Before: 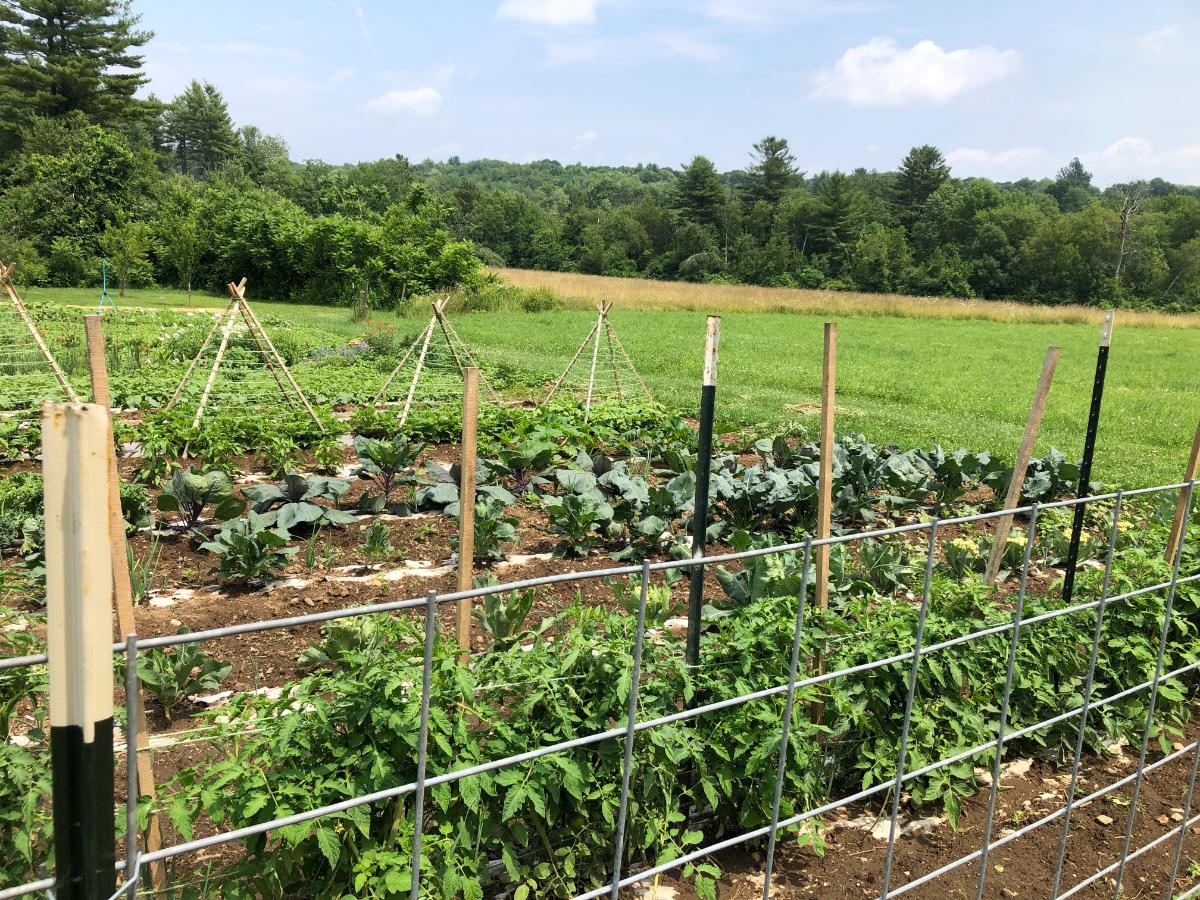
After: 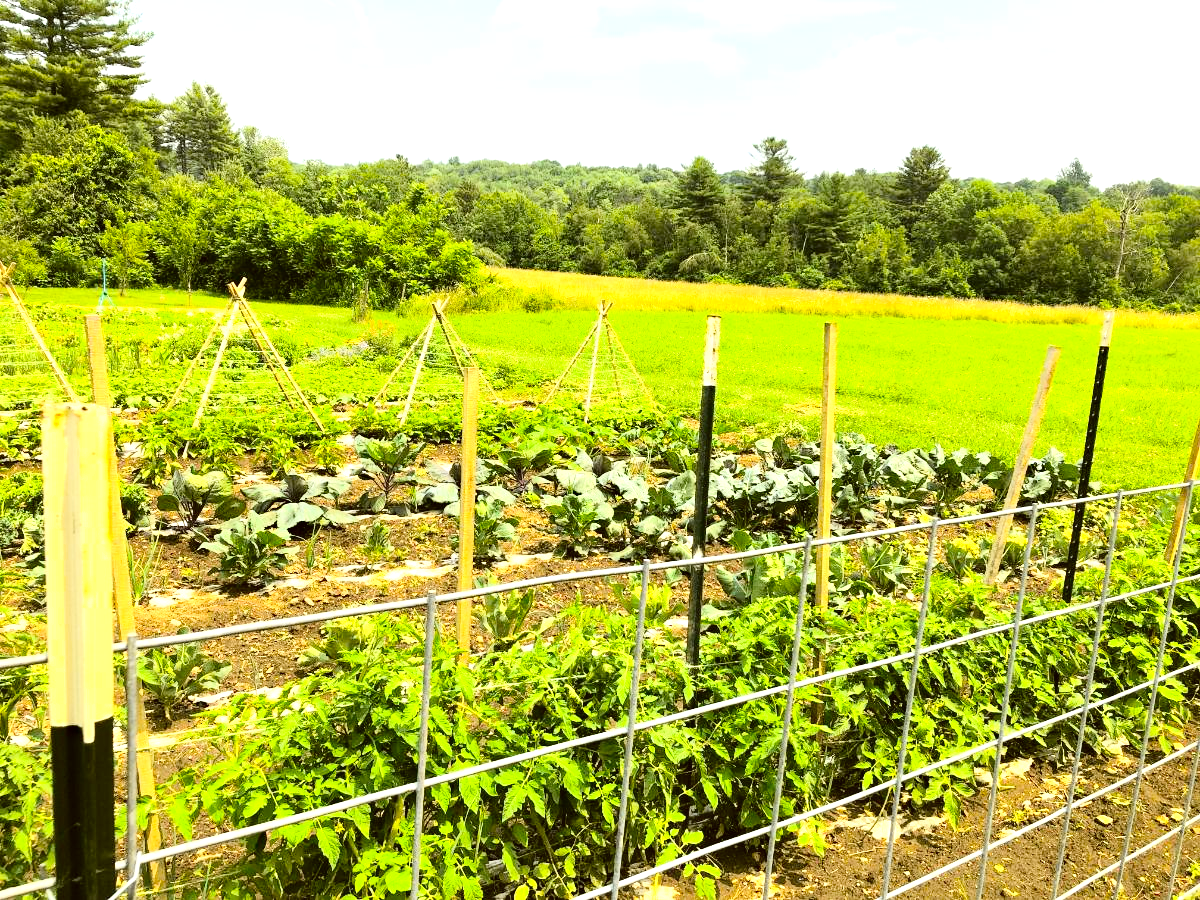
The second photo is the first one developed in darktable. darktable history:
haze removal: compatibility mode true, adaptive false
tone curve: curves: ch0 [(0, 0) (0.136, 0.084) (0.346, 0.366) (0.489, 0.559) (0.66, 0.748) (0.849, 0.902) (1, 0.974)]; ch1 [(0, 0) (0.353, 0.344) (0.45, 0.46) (0.498, 0.498) (0.521, 0.512) (0.563, 0.559) (0.592, 0.605) (0.641, 0.673) (1, 1)]; ch2 [(0, 0) (0.333, 0.346) (0.375, 0.375) (0.424, 0.43) (0.476, 0.492) (0.502, 0.502) (0.524, 0.531) (0.579, 0.61) (0.612, 0.644) (0.641, 0.722) (1, 1)], color space Lab, independent channels, preserve colors none
white balance: red 1, blue 1
color correction: highlights a* -1.43, highlights b* 10.12, shadows a* 0.395, shadows b* 19.35
tone equalizer: -7 EV 0.13 EV, smoothing diameter 25%, edges refinement/feathering 10, preserve details guided filter
exposure: black level correction 0, exposure 1.1 EV, compensate highlight preservation false
